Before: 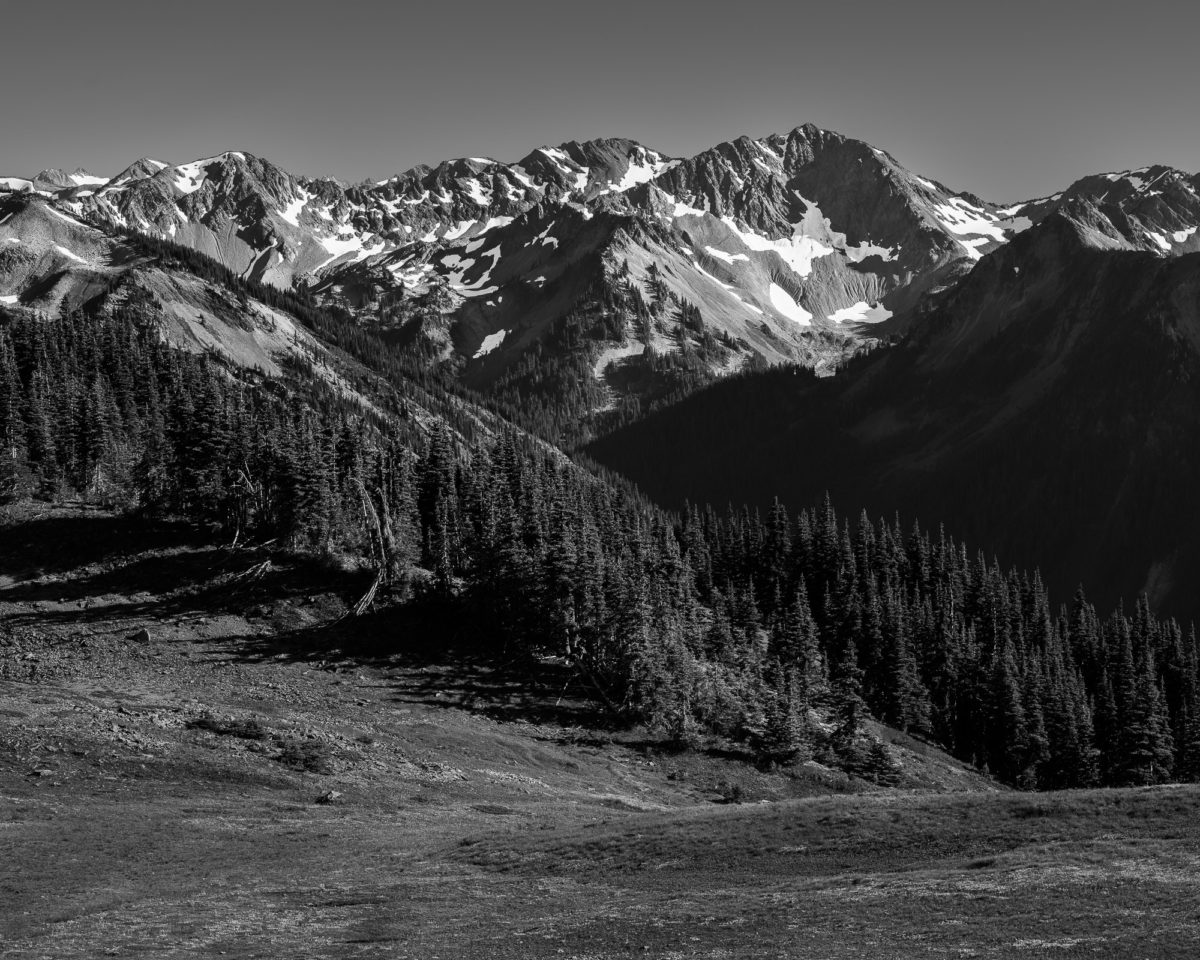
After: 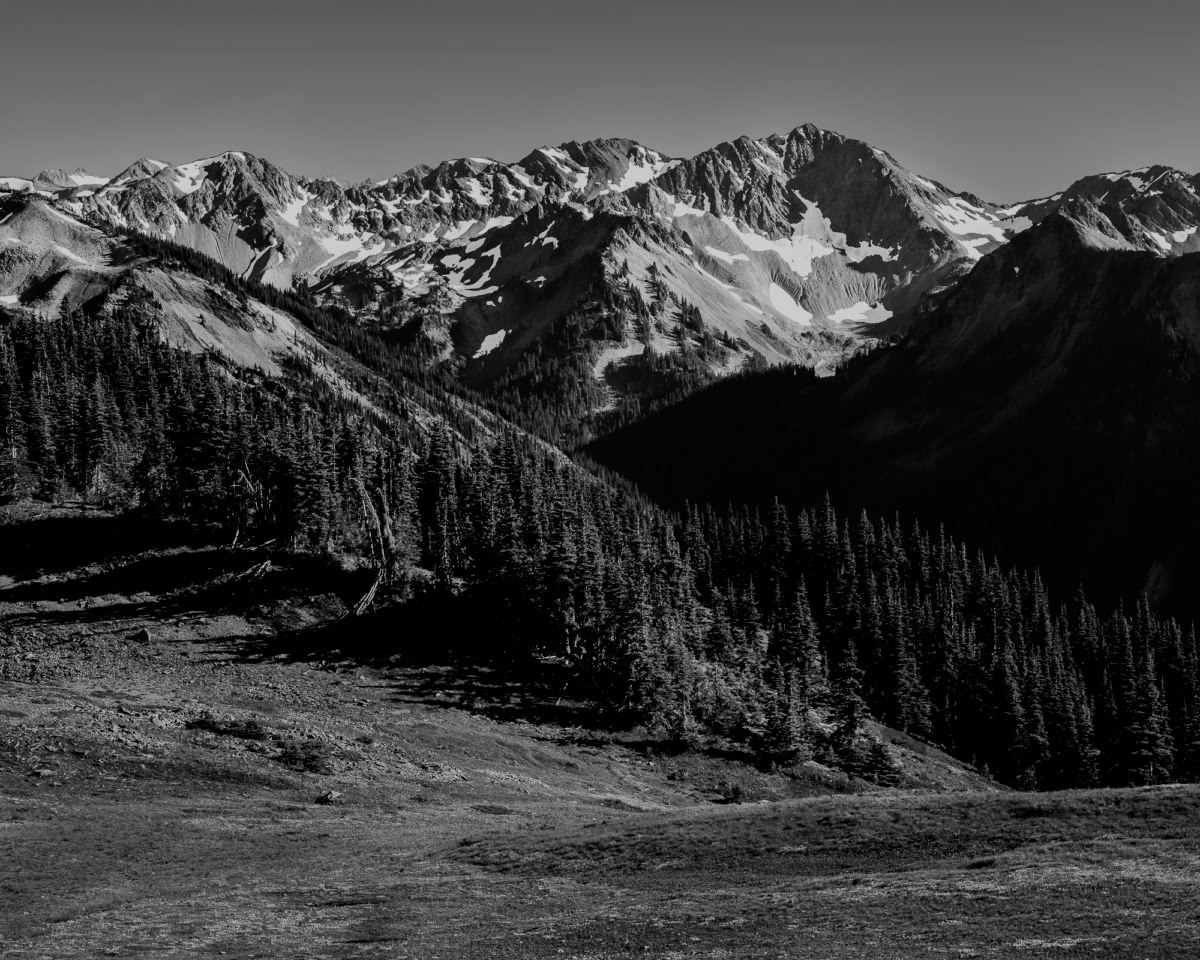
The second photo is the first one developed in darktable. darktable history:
filmic rgb: black relative exposure -7.21 EV, white relative exposure 5.38 EV, hardness 3.02
